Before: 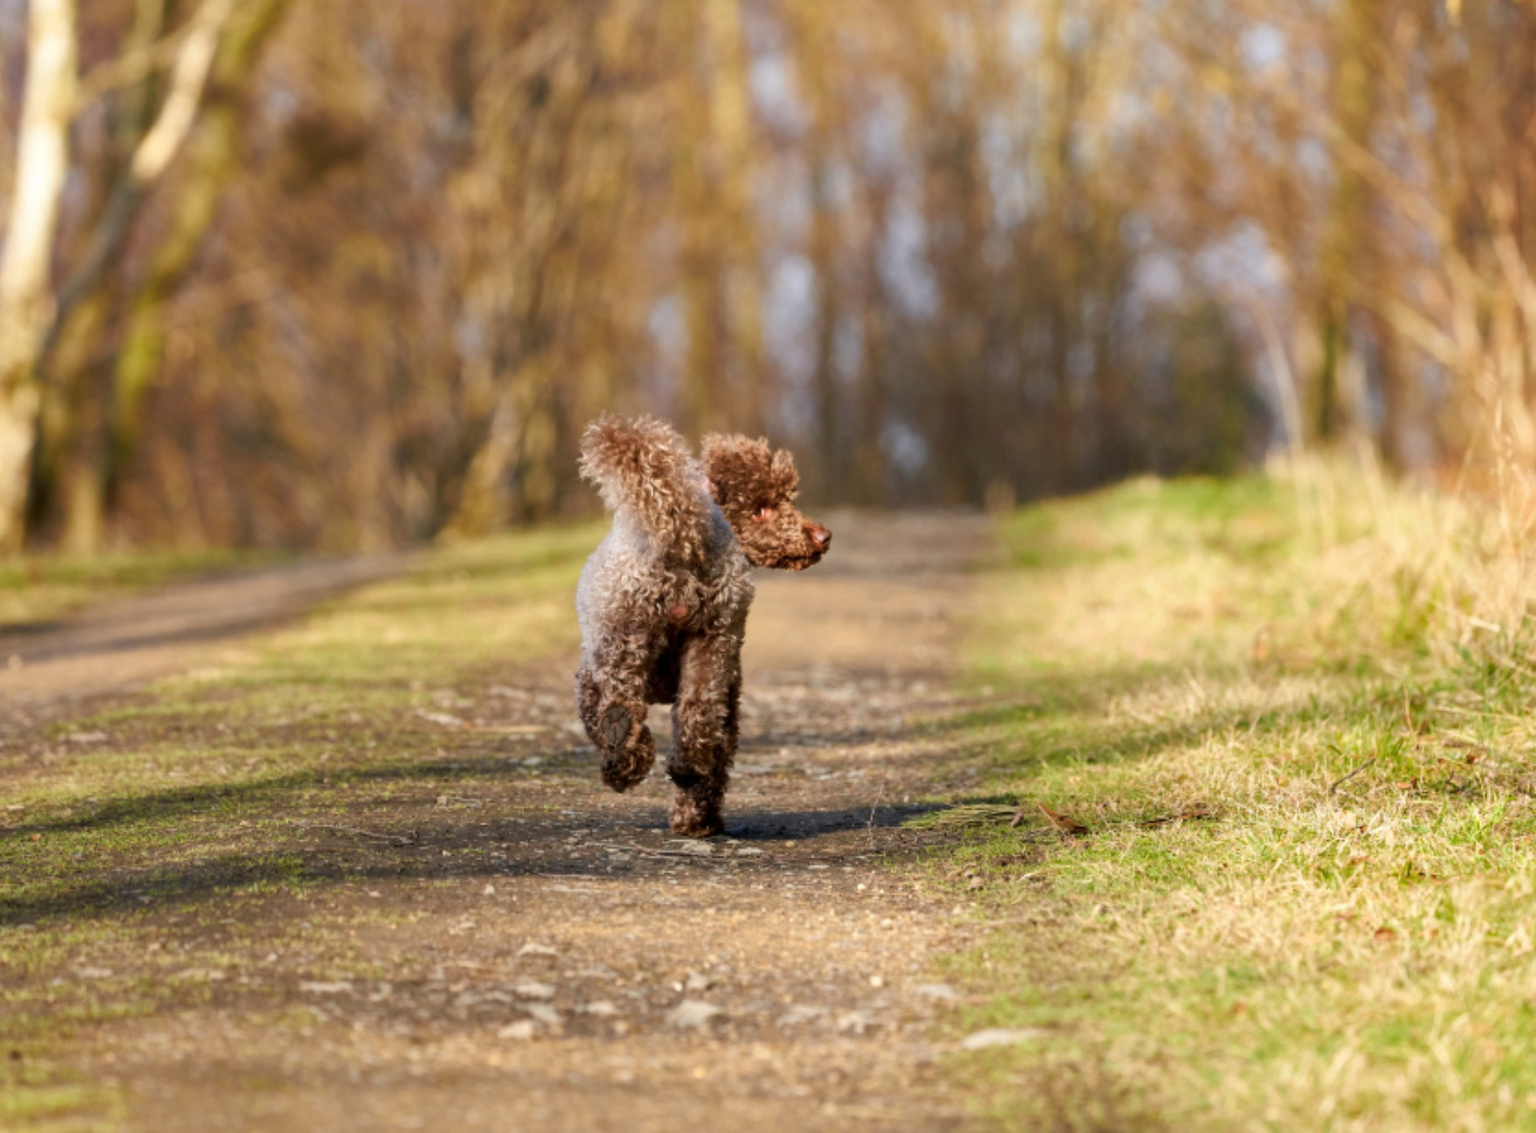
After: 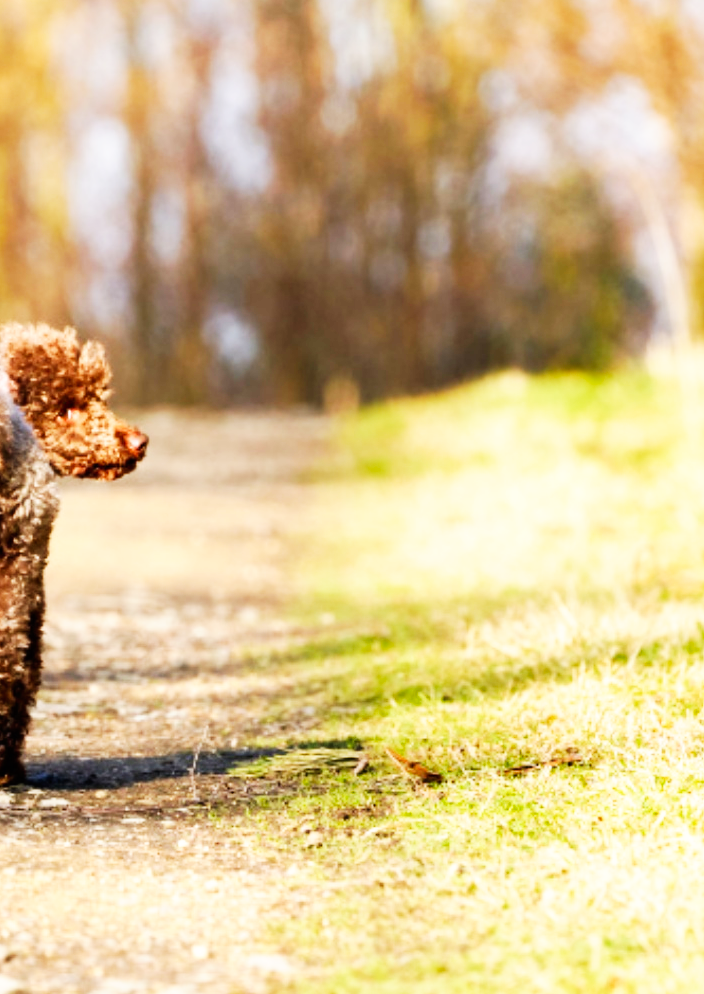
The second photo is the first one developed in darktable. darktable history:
base curve: curves: ch0 [(0, 0) (0.007, 0.004) (0.027, 0.03) (0.046, 0.07) (0.207, 0.54) (0.442, 0.872) (0.673, 0.972) (1, 1)], preserve colors none
crop: left 45.721%, top 13.393%, right 14.118%, bottom 10.01%
